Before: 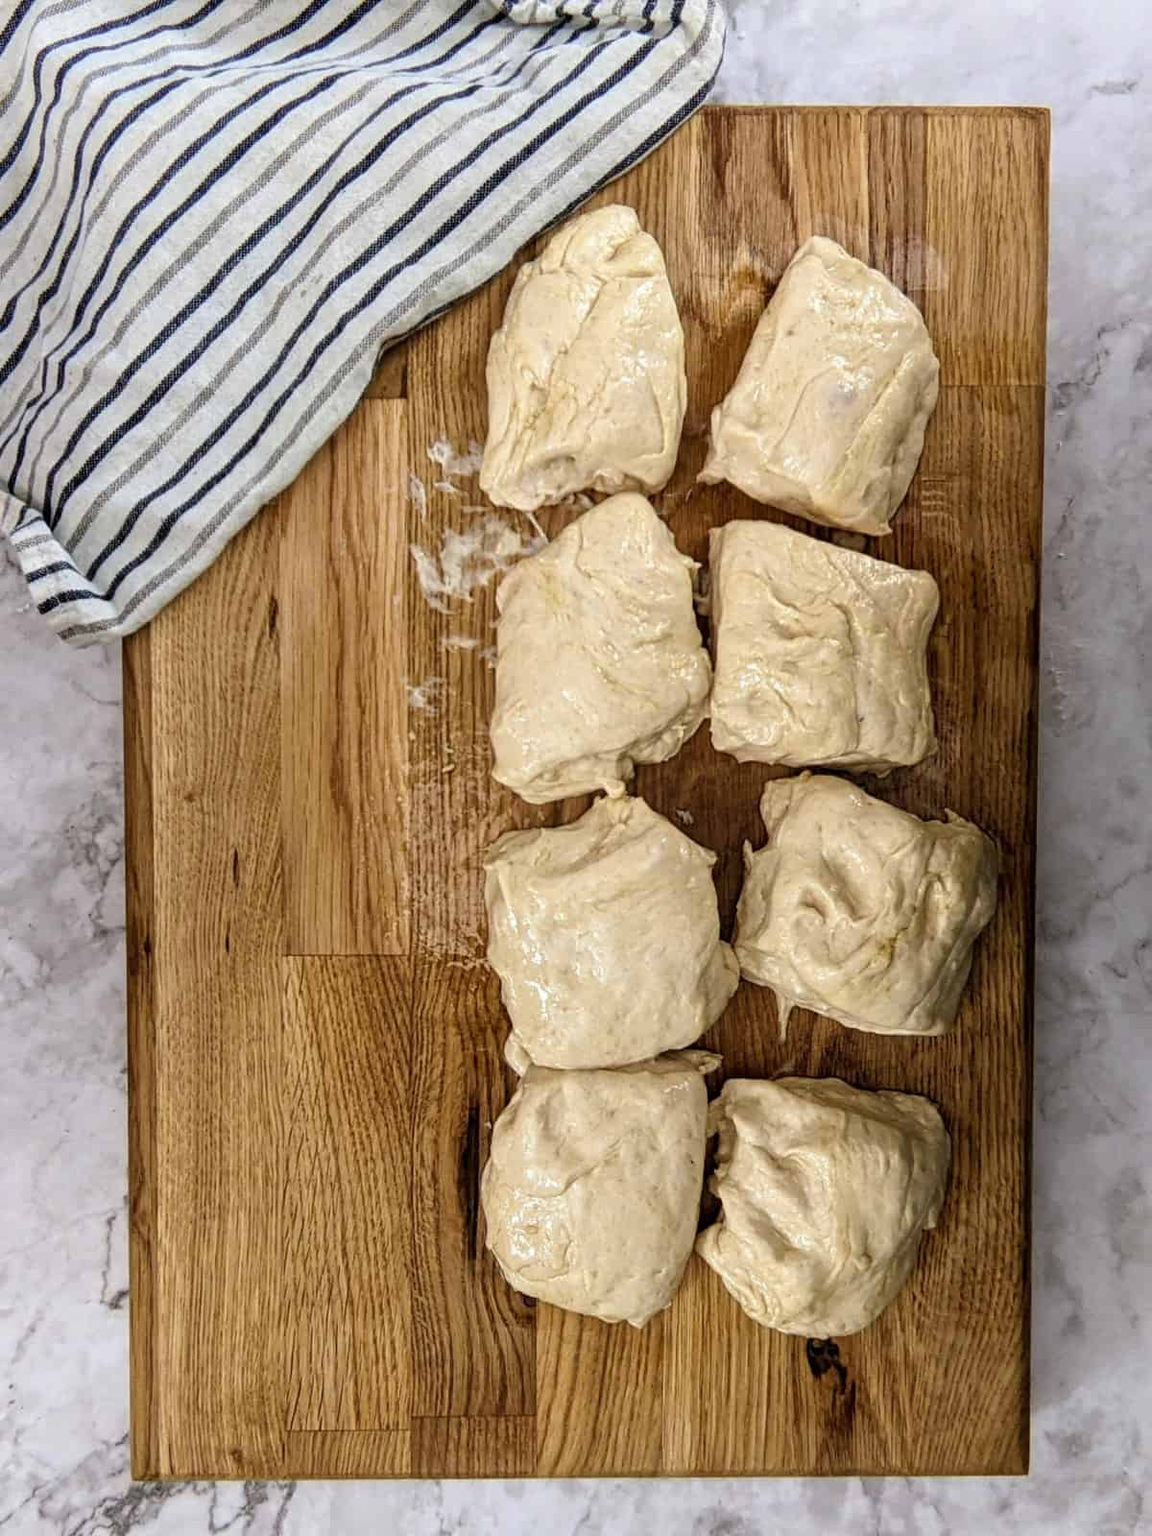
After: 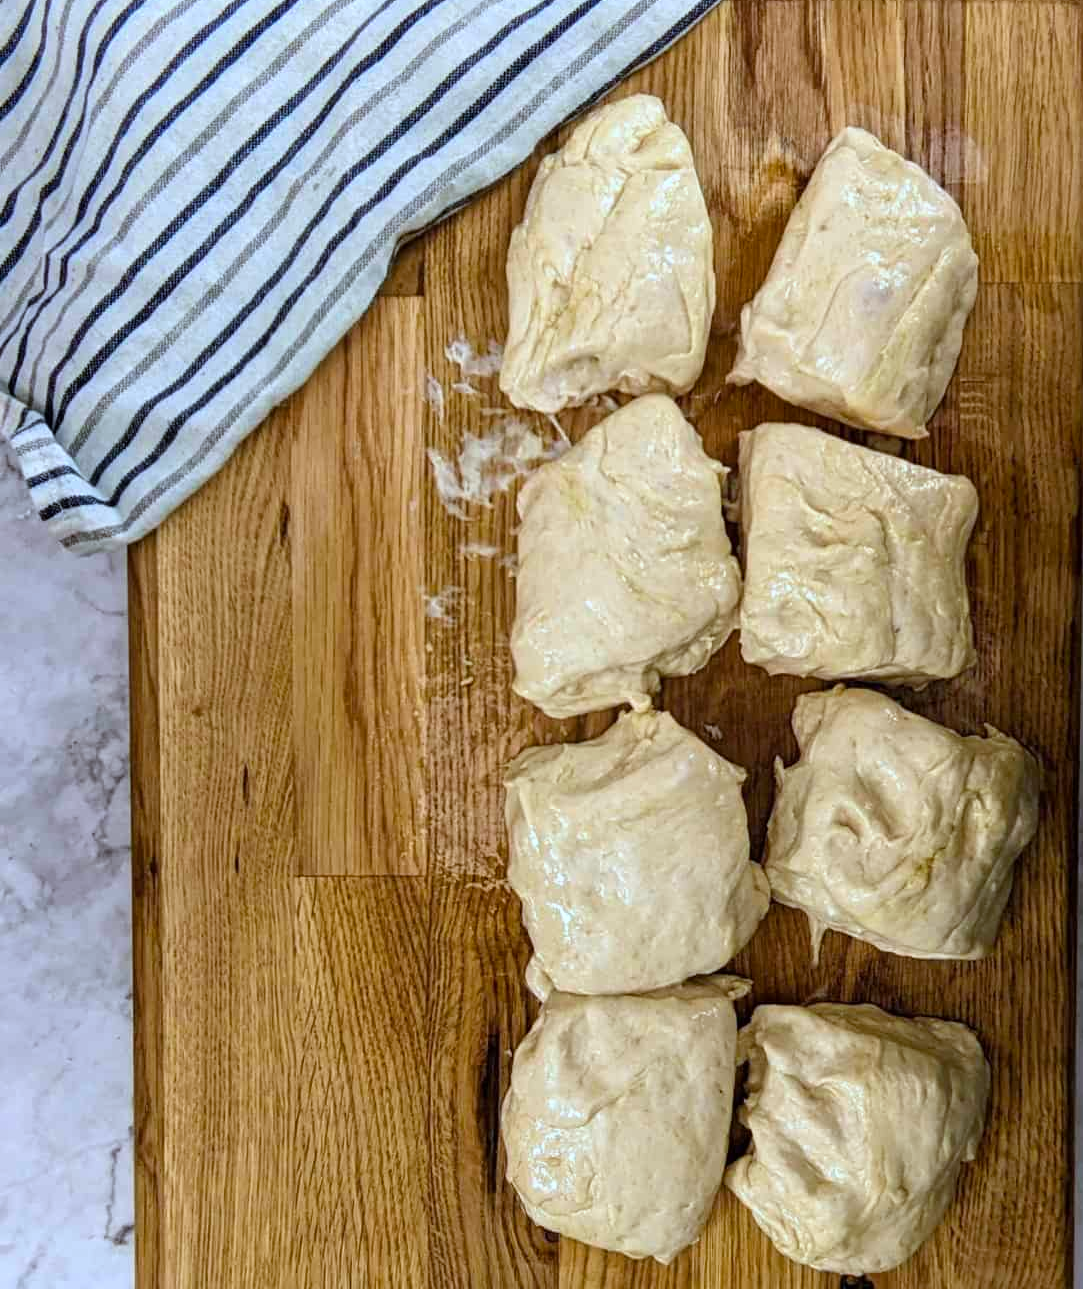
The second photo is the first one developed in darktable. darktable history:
color balance rgb: global vibrance 42.74%
crop: top 7.49%, right 9.717%, bottom 11.943%
color calibration: illuminant custom, x 0.368, y 0.373, temperature 4330.32 K
